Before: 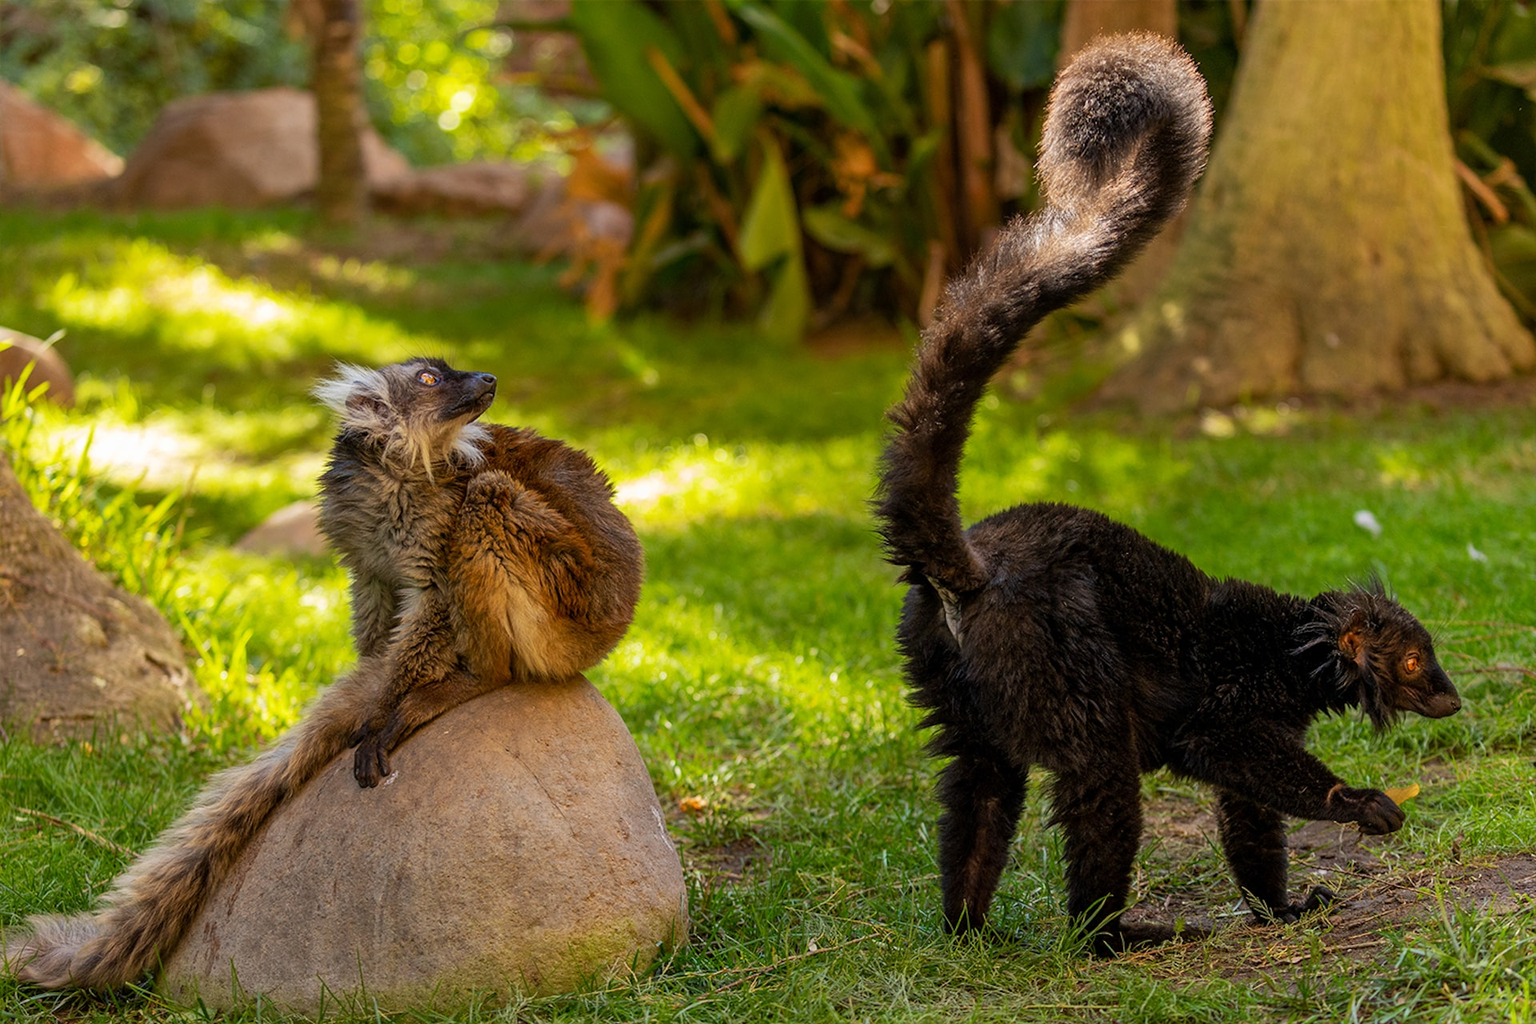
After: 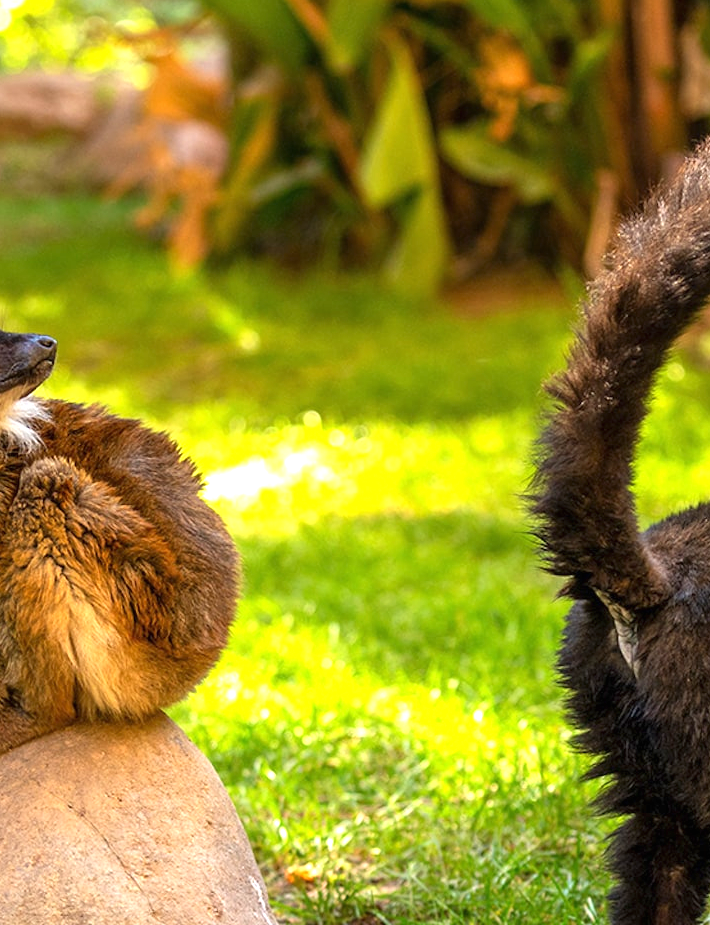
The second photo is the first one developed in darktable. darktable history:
crop and rotate: left 29.423%, top 10.271%, right 33.59%, bottom 17.44%
exposure: black level correction 0, exposure 1.2 EV, compensate exposure bias true, compensate highlight preservation false
